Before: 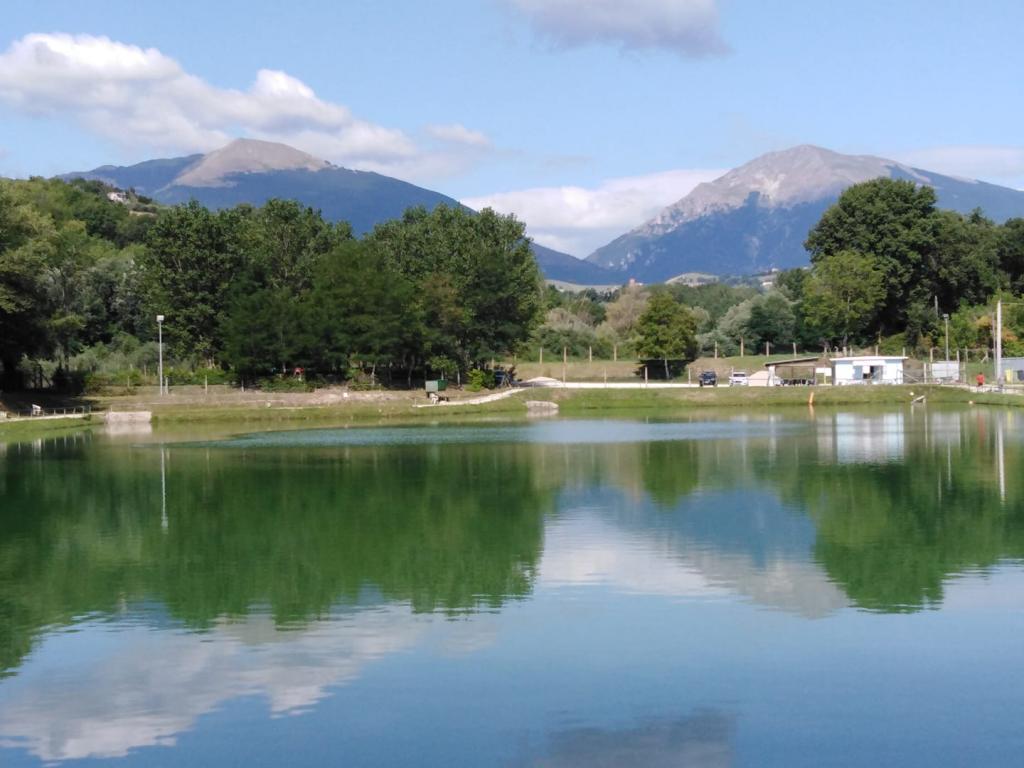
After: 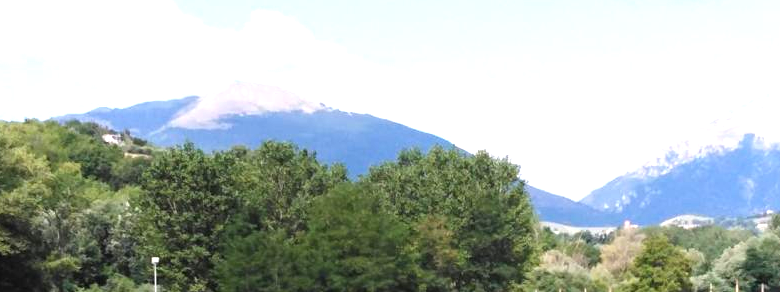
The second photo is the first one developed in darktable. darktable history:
crop: left 0.579%, top 7.627%, right 23.167%, bottom 54.275%
exposure: black level correction 0, exposure 1.2 EV, compensate highlight preservation false
